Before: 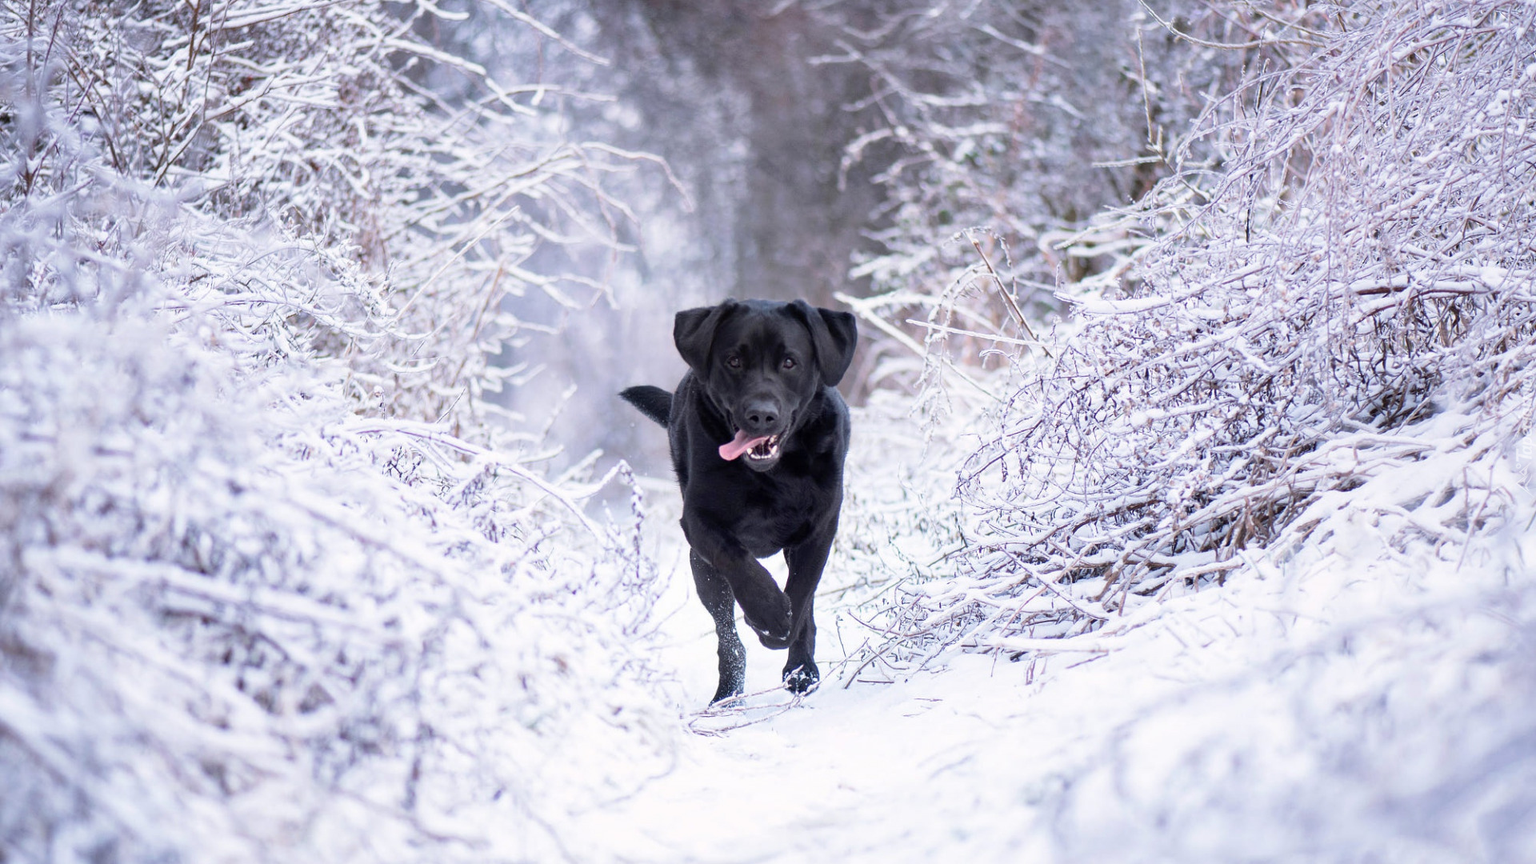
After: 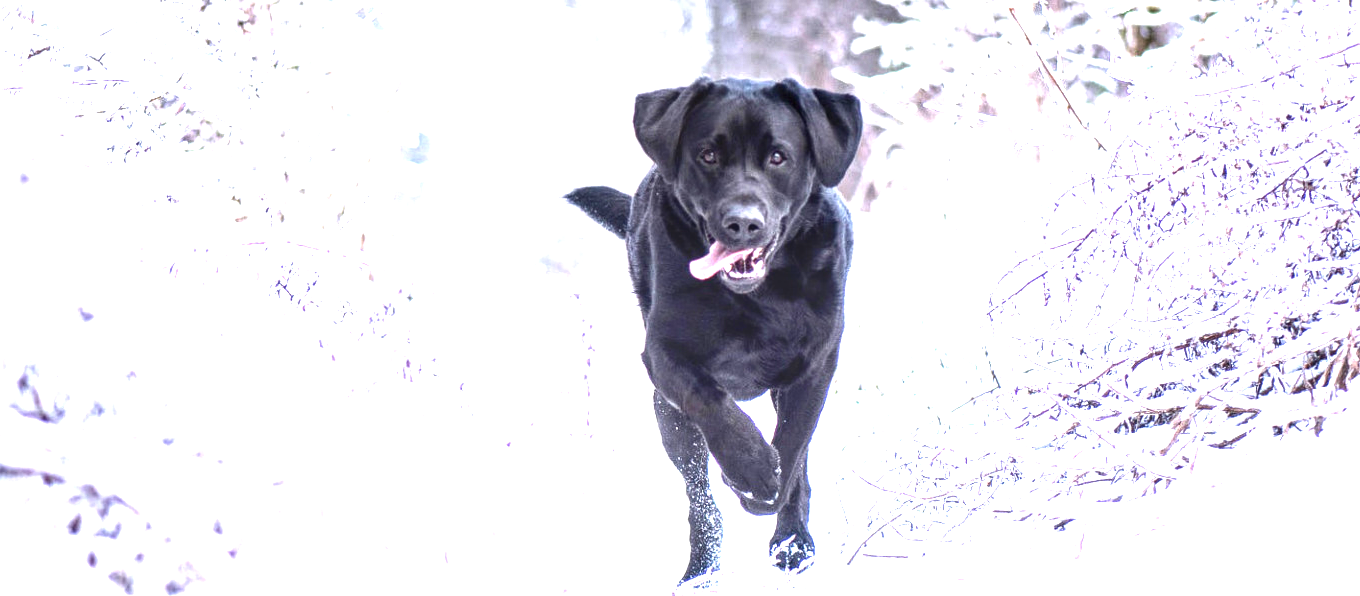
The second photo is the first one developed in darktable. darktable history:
crop: left 10.897%, top 27.486%, right 18.247%, bottom 17.313%
exposure: black level correction 0, exposure 1.467 EV, compensate highlight preservation false
local contrast: detail 150%
contrast brightness saturation: brightness -0.196, saturation 0.079
